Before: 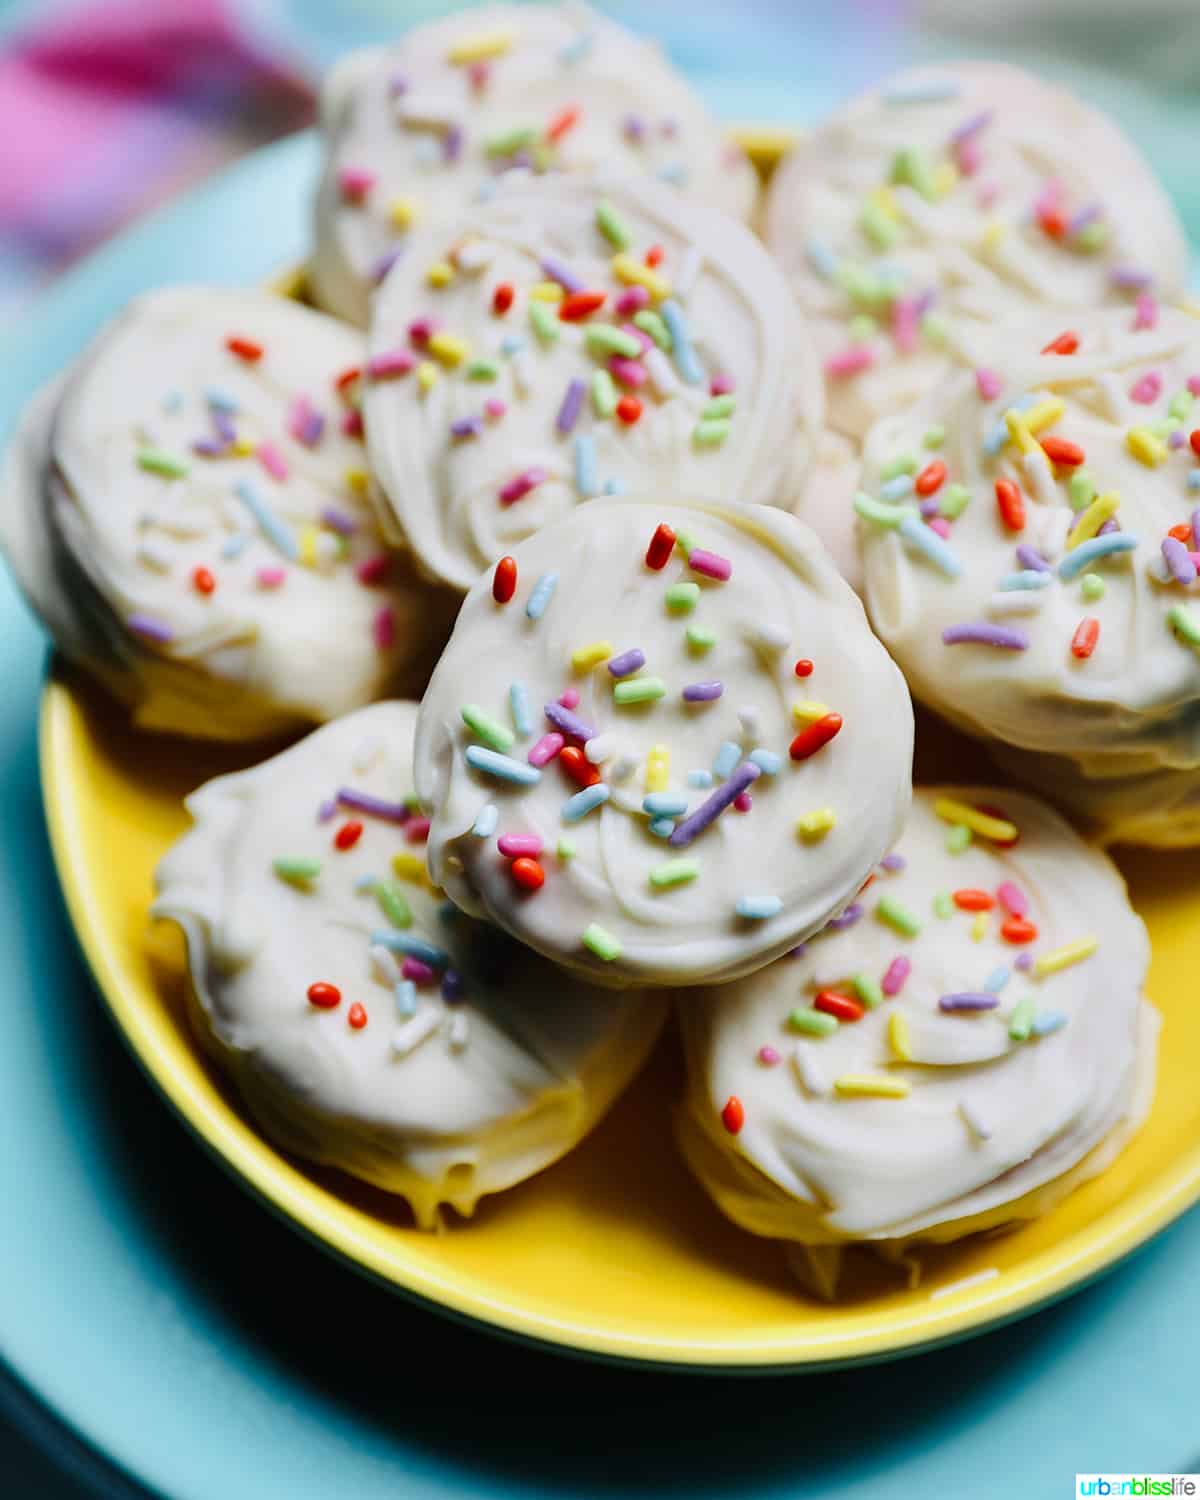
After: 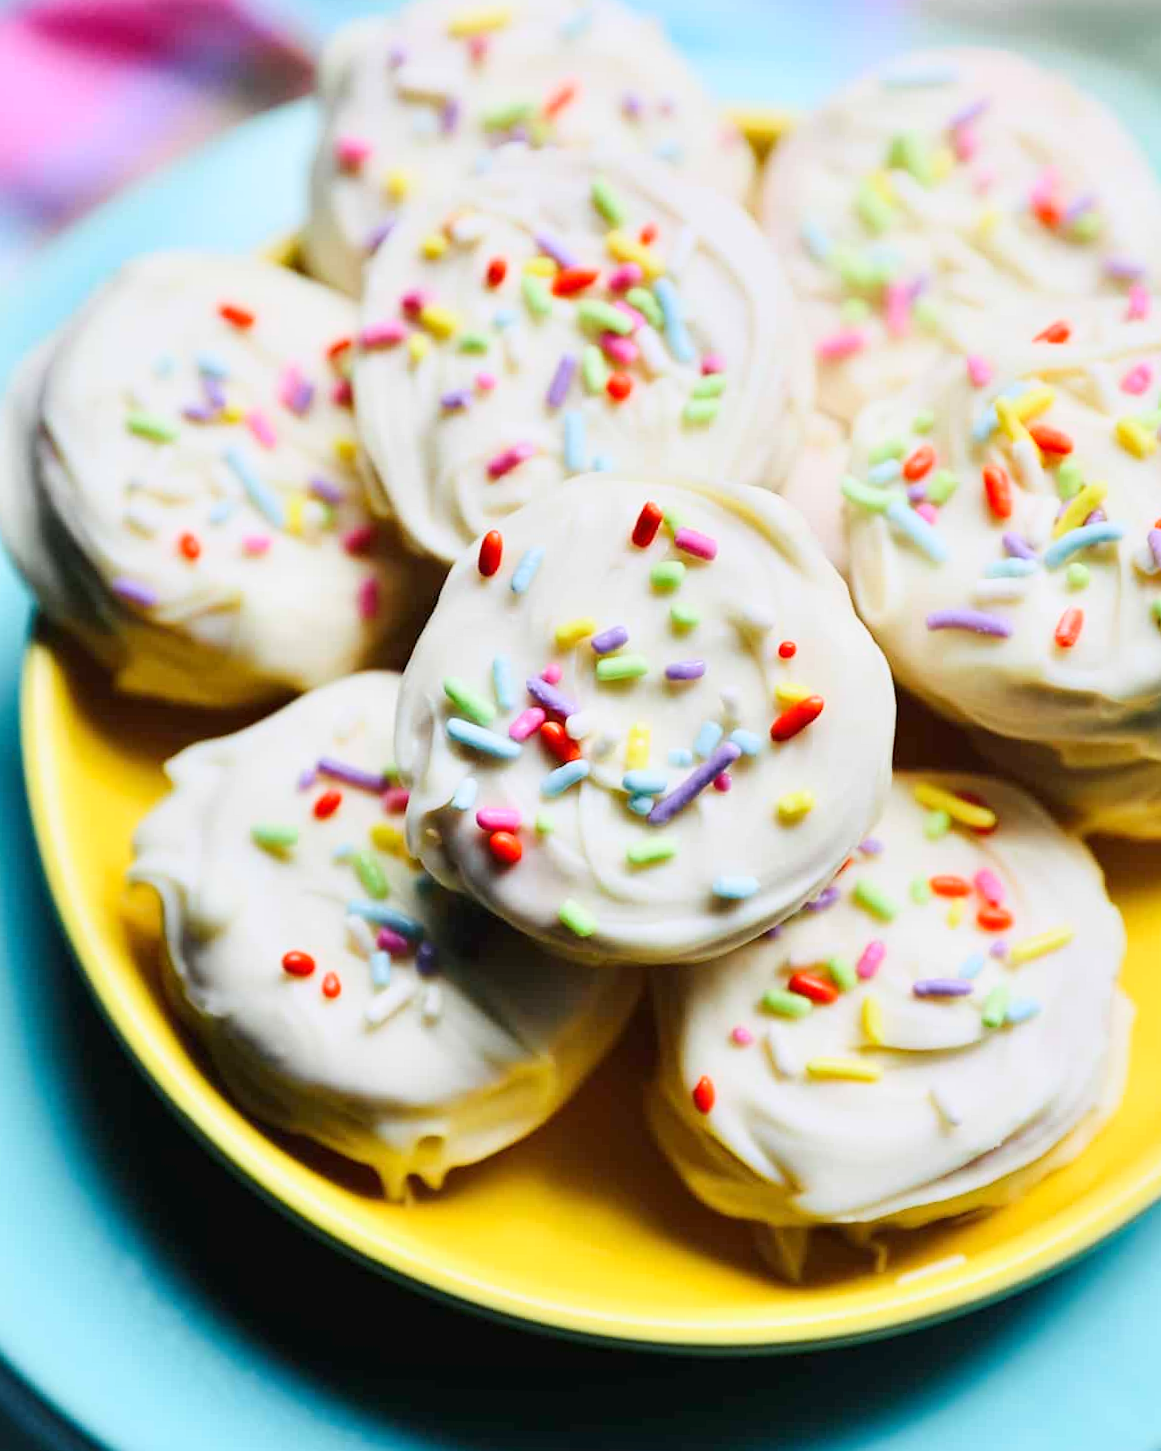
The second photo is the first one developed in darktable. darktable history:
crop and rotate: angle -1.55°
base curve: curves: ch0 [(0, 0) (0.204, 0.334) (0.55, 0.733) (1, 1)], exposure shift 0.01
